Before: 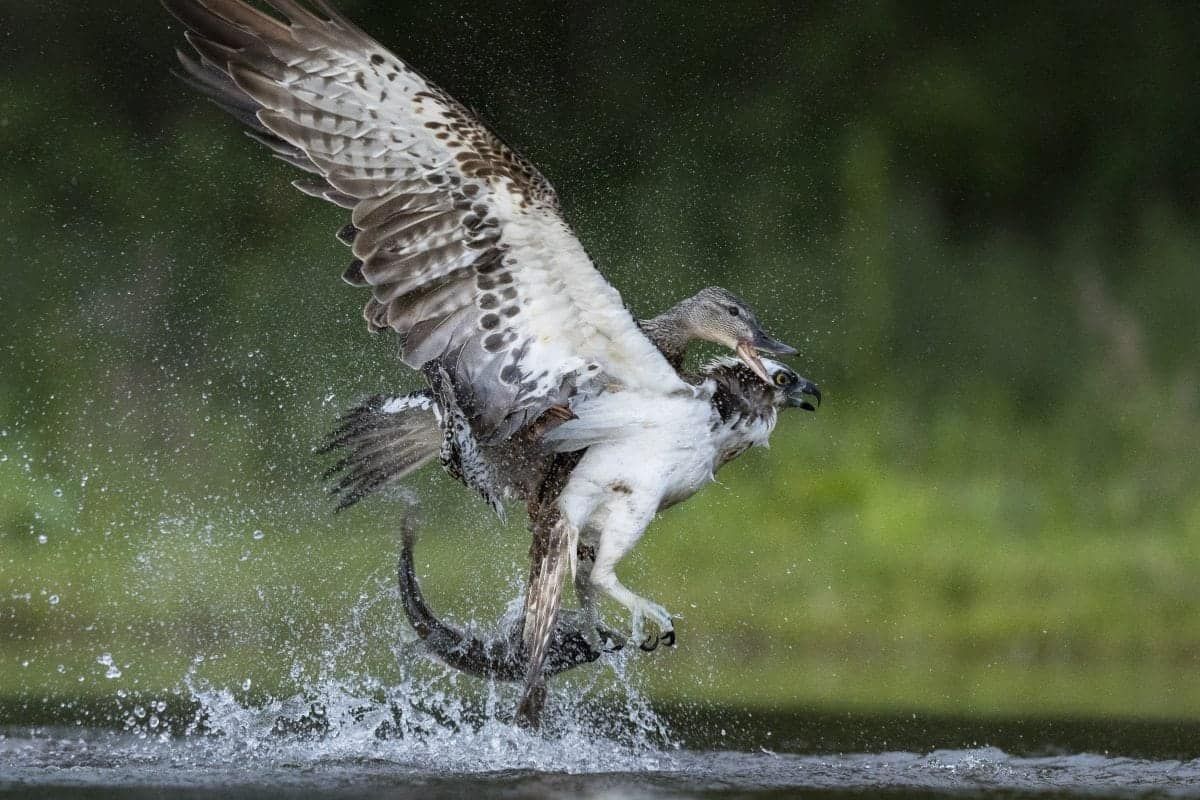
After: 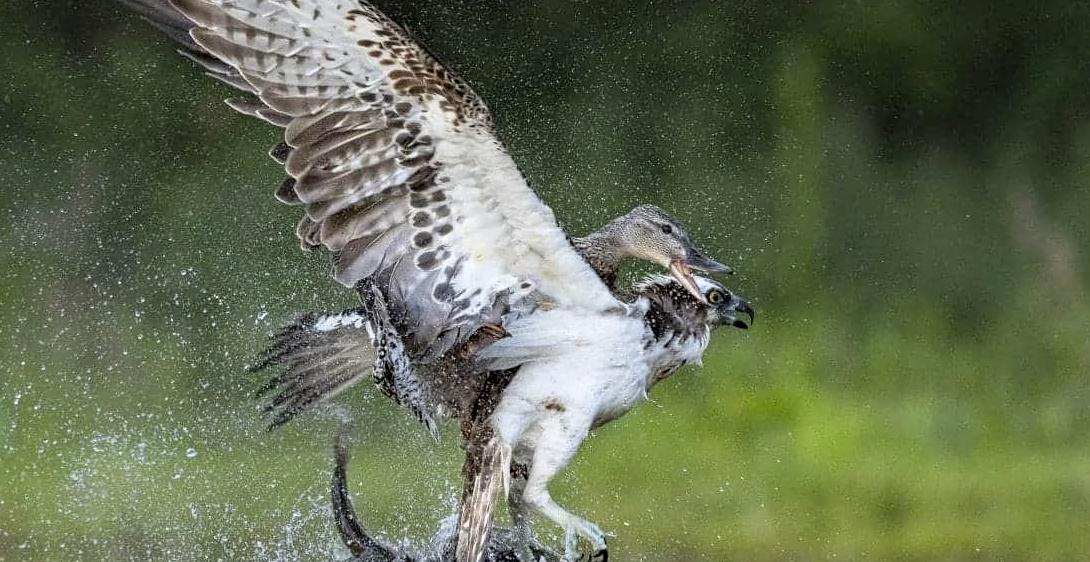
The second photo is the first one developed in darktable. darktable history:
contrast equalizer: octaves 7, y [[0.509, 0.514, 0.523, 0.542, 0.578, 0.603], [0.5 ×6], [0.509, 0.514, 0.523, 0.542, 0.578, 0.603], [0.001, 0.002, 0.003, 0.005, 0.01, 0.013], [0.001, 0.002, 0.003, 0.005, 0.01, 0.013]]
contrast brightness saturation: brightness 0.09, saturation 0.19
crop: left 5.596%, top 10.314%, right 3.534%, bottom 19.395%
